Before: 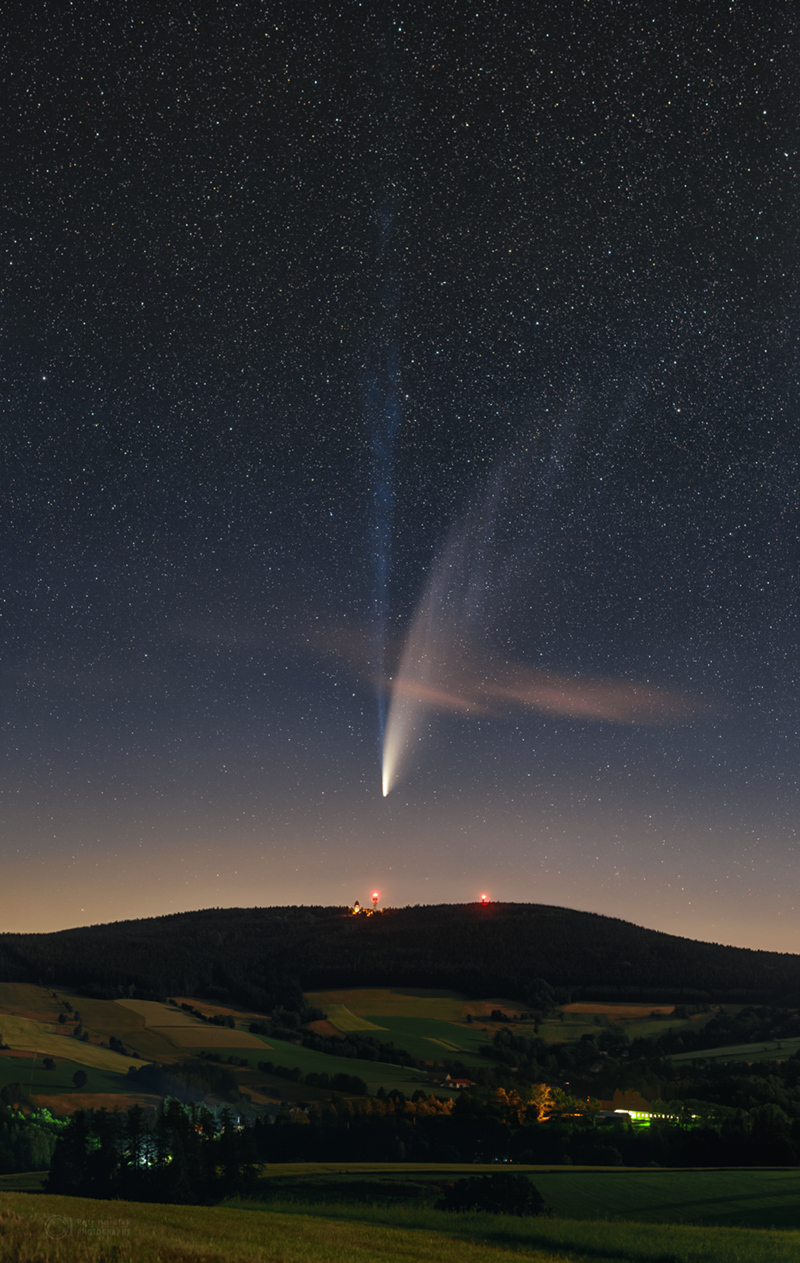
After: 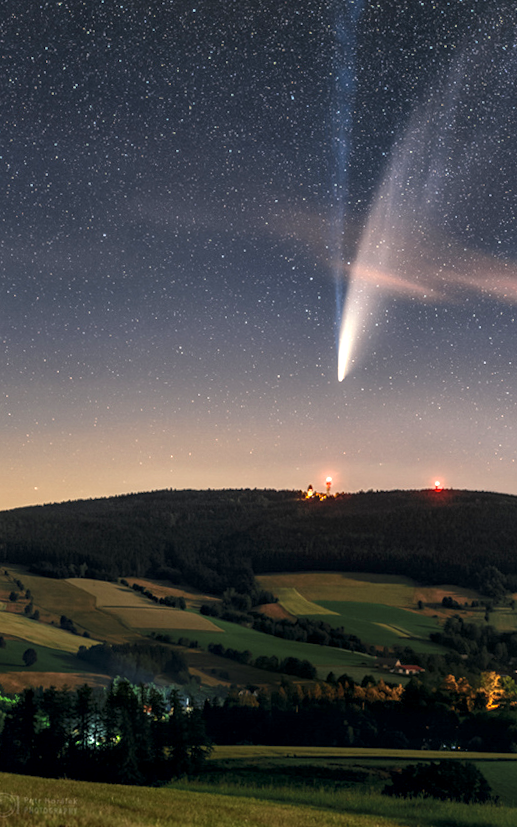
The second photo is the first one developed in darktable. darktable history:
crop and rotate: angle -1.18°, left 3.719%, top 32.322%, right 29.476%
exposure: black level correction 0, exposure 0.898 EV, compensate highlight preservation false
local contrast: highlights 28%, detail 150%
